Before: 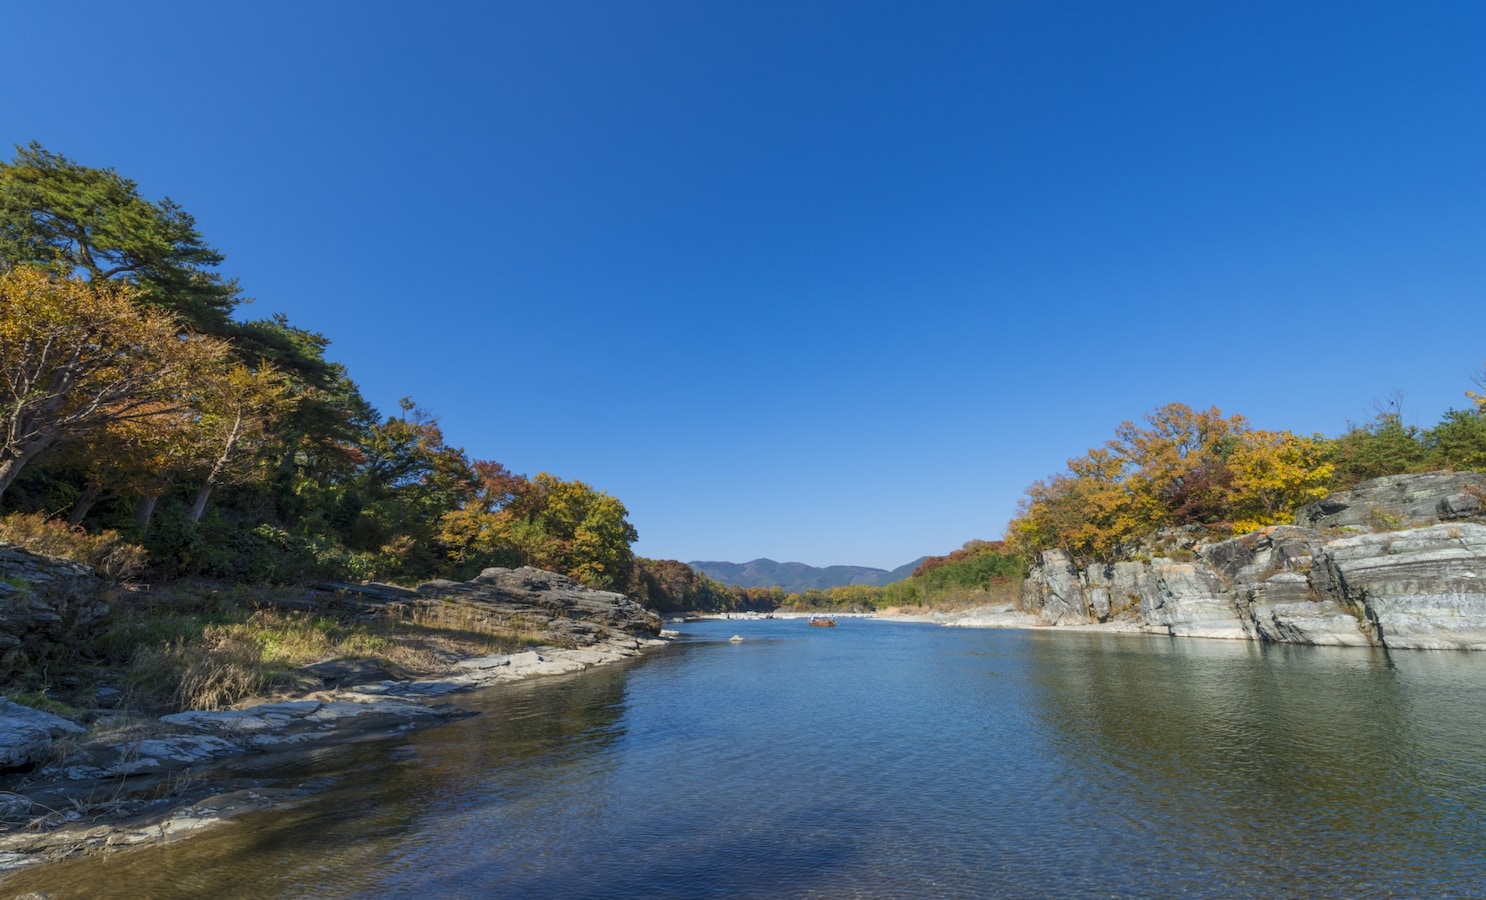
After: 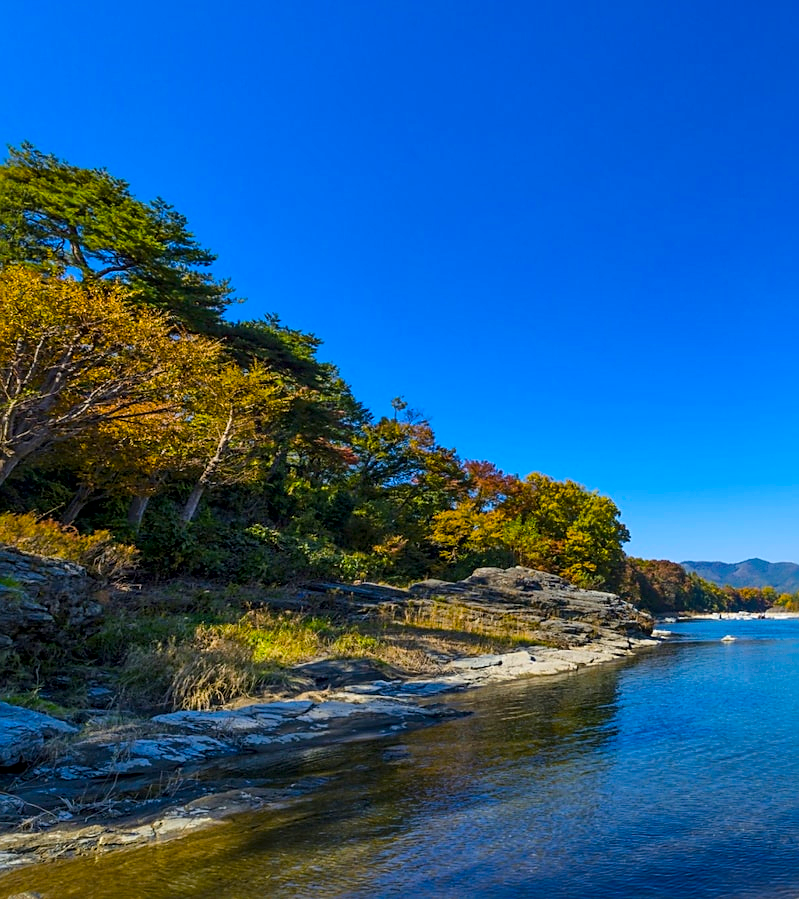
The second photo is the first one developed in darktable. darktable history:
color balance rgb: linear chroma grading › global chroma 23.15%, perceptual saturation grading › global saturation 28.7%, perceptual saturation grading › mid-tones 12.04%, perceptual saturation grading › shadows 10.19%, global vibrance 22.22%
crop: left 0.587%, right 45.588%, bottom 0.086%
local contrast: mode bilateral grid, contrast 20, coarseness 50, detail 148%, midtone range 0.2
sharpen: on, module defaults
